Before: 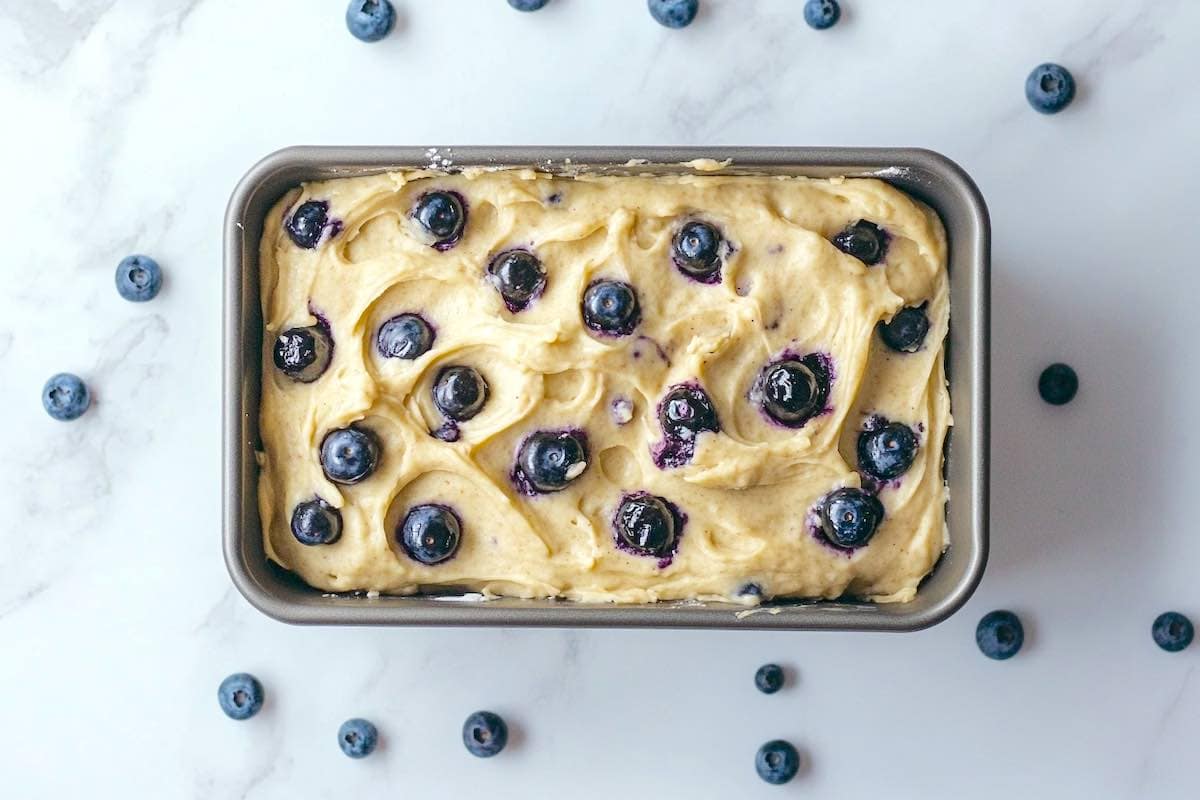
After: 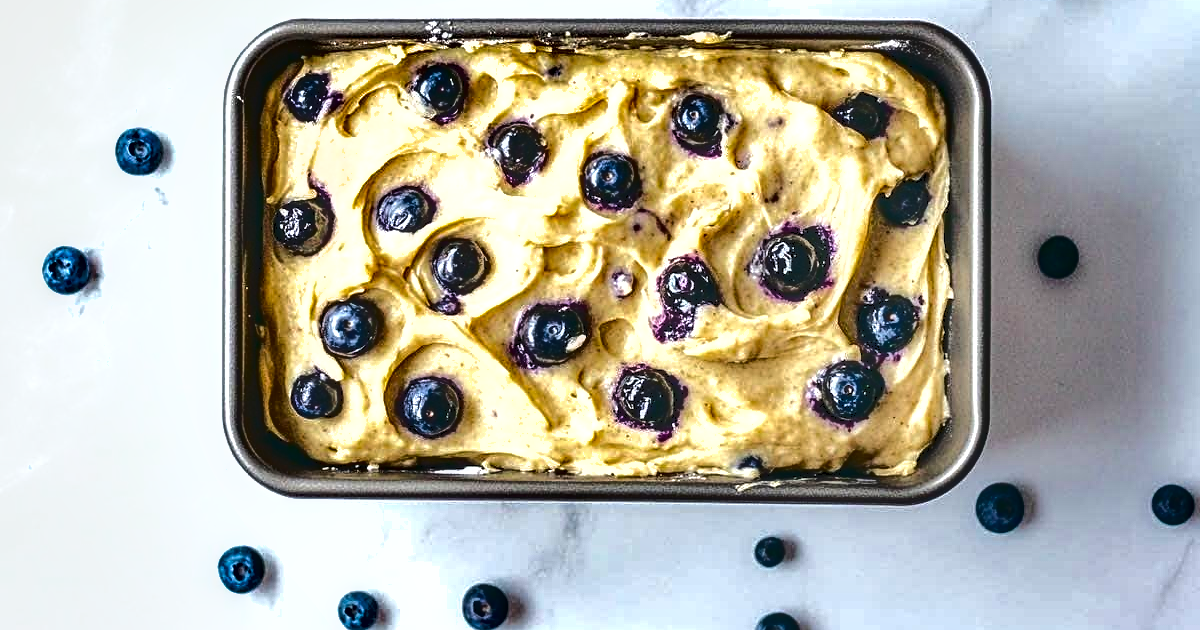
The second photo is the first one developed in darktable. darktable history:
crop and rotate: top 15.921%, bottom 5.327%
exposure: black level correction 0, exposure 0.694 EV, compensate highlight preservation false
shadows and highlights: white point adjustment -3.54, highlights -63.72, soften with gaussian
tone curve: curves: ch0 [(0, 0) (0.003, 0.301) (0.011, 0.302) (0.025, 0.307) (0.044, 0.313) (0.069, 0.316) (0.1, 0.322) (0.136, 0.325) (0.177, 0.341) (0.224, 0.358) (0.277, 0.386) (0.335, 0.429) (0.399, 0.486) (0.468, 0.556) (0.543, 0.644) (0.623, 0.728) (0.709, 0.796) (0.801, 0.854) (0.898, 0.908) (1, 1)], color space Lab, independent channels, preserve colors none
sharpen: radius 2.492, amount 0.33
local contrast: detail 142%
